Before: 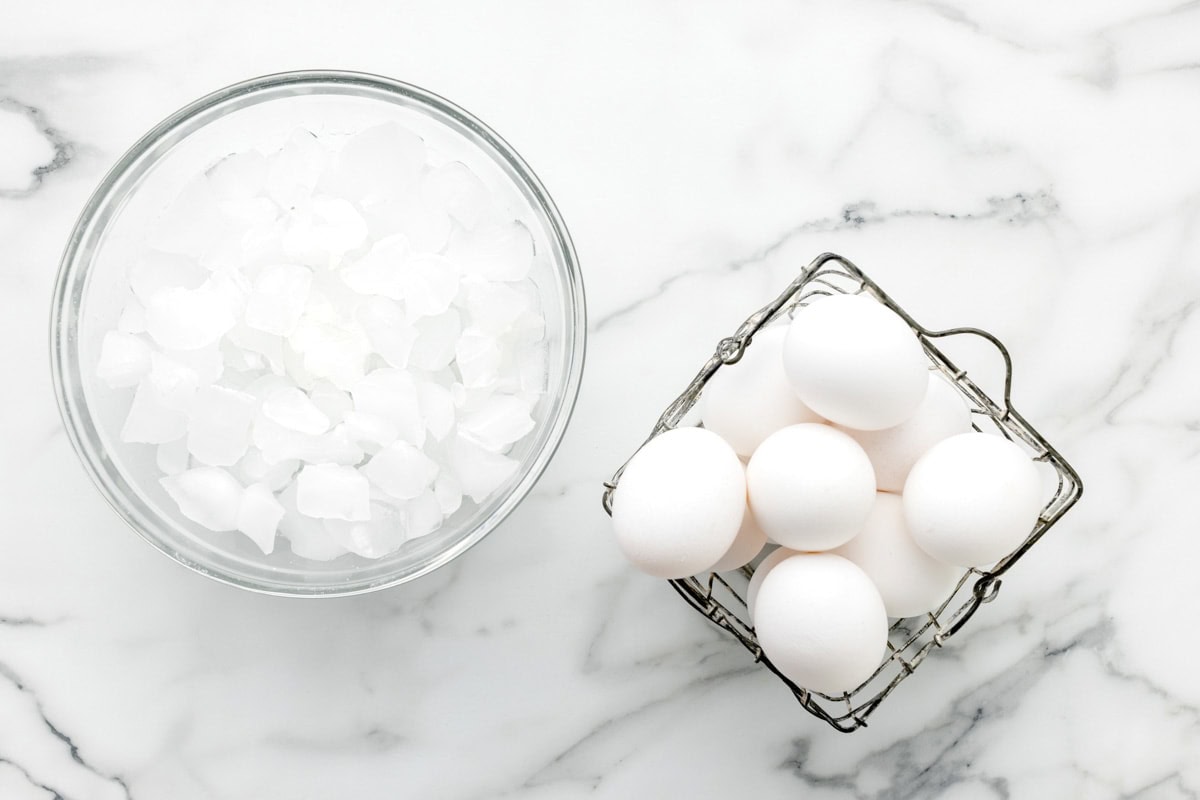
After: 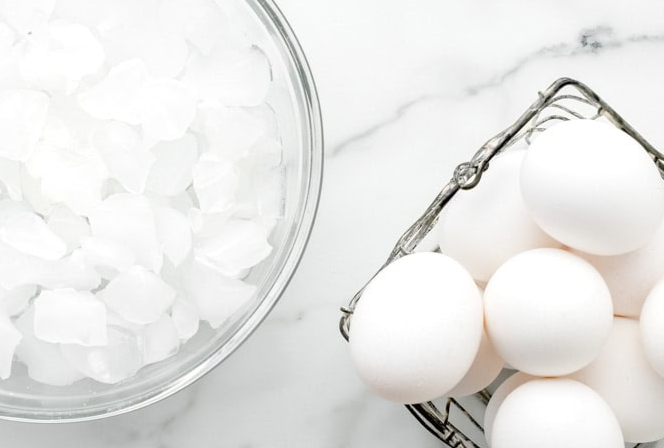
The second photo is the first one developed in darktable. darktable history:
crop and rotate: left 21.991%, top 21.979%, right 22.628%, bottom 21.934%
